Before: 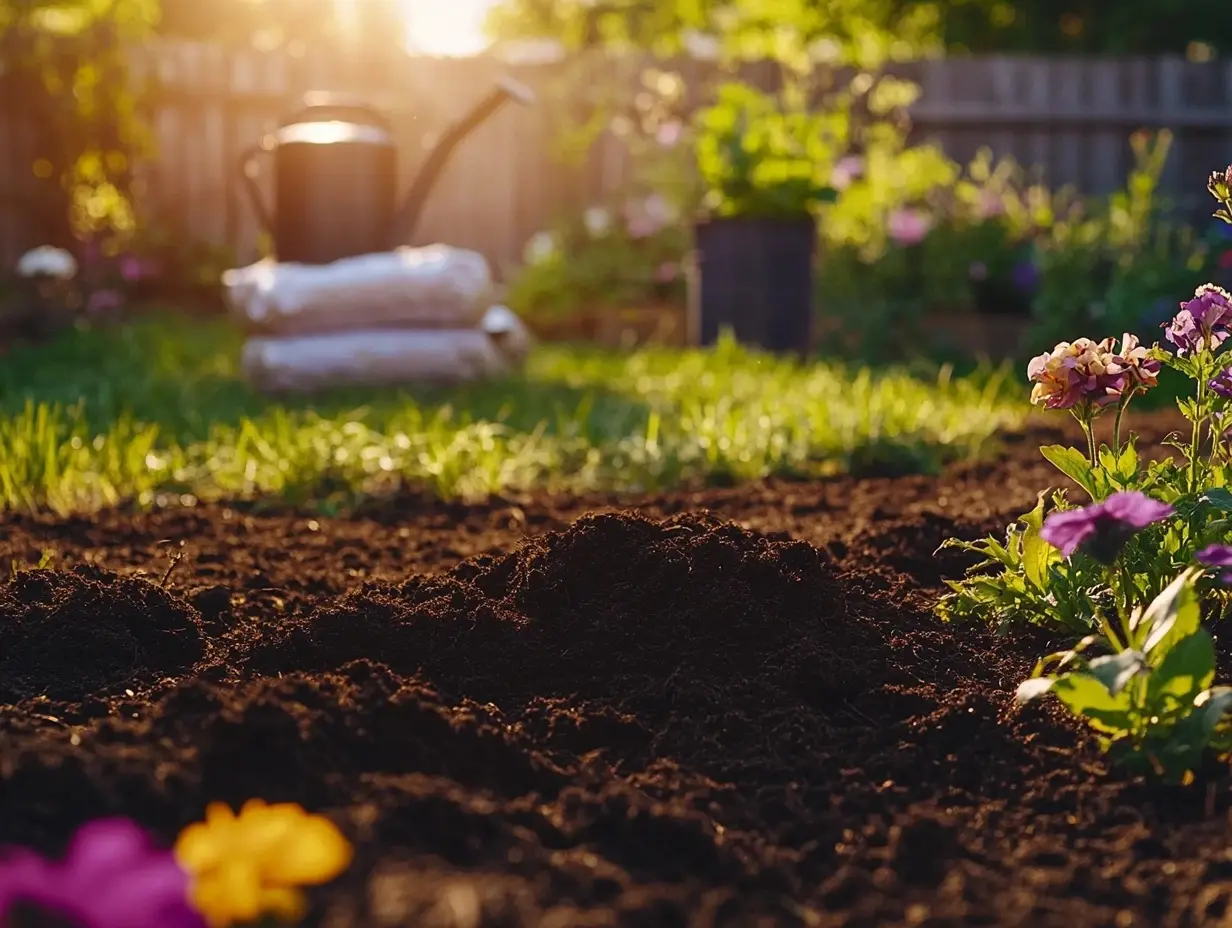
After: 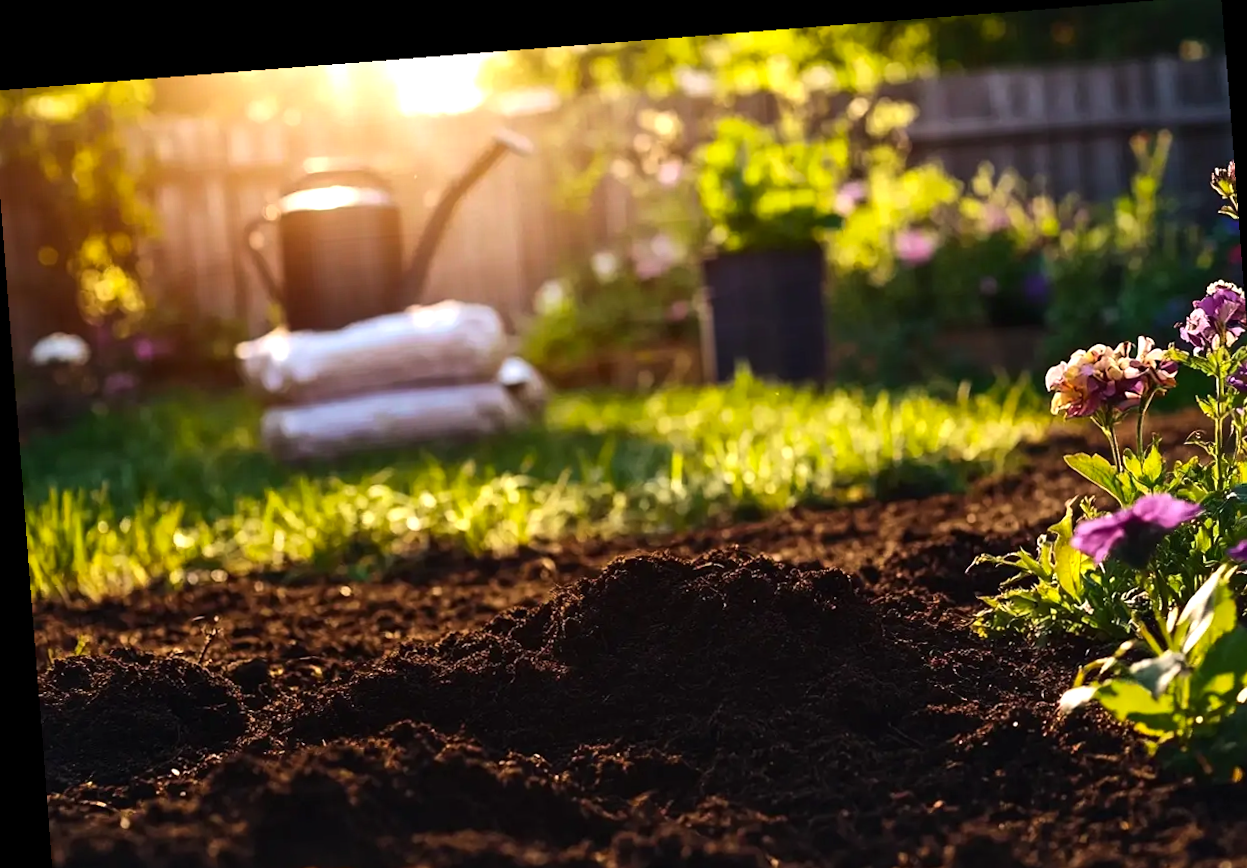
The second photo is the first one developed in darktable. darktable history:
rotate and perspective: rotation -4.25°, automatic cropping off
tone equalizer: -8 EV -0.75 EV, -7 EV -0.7 EV, -6 EV -0.6 EV, -5 EV -0.4 EV, -3 EV 0.4 EV, -2 EV 0.6 EV, -1 EV 0.7 EV, +0 EV 0.75 EV, edges refinement/feathering 500, mask exposure compensation -1.57 EV, preserve details no
color correction: saturation 1.1
crop and rotate: angle 0.2°, left 0.275%, right 3.127%, bottom 14.18%
local contrast: mode bilateral grid, contrast 20, coarseness 50, detail 120%, midtone range 0.2
